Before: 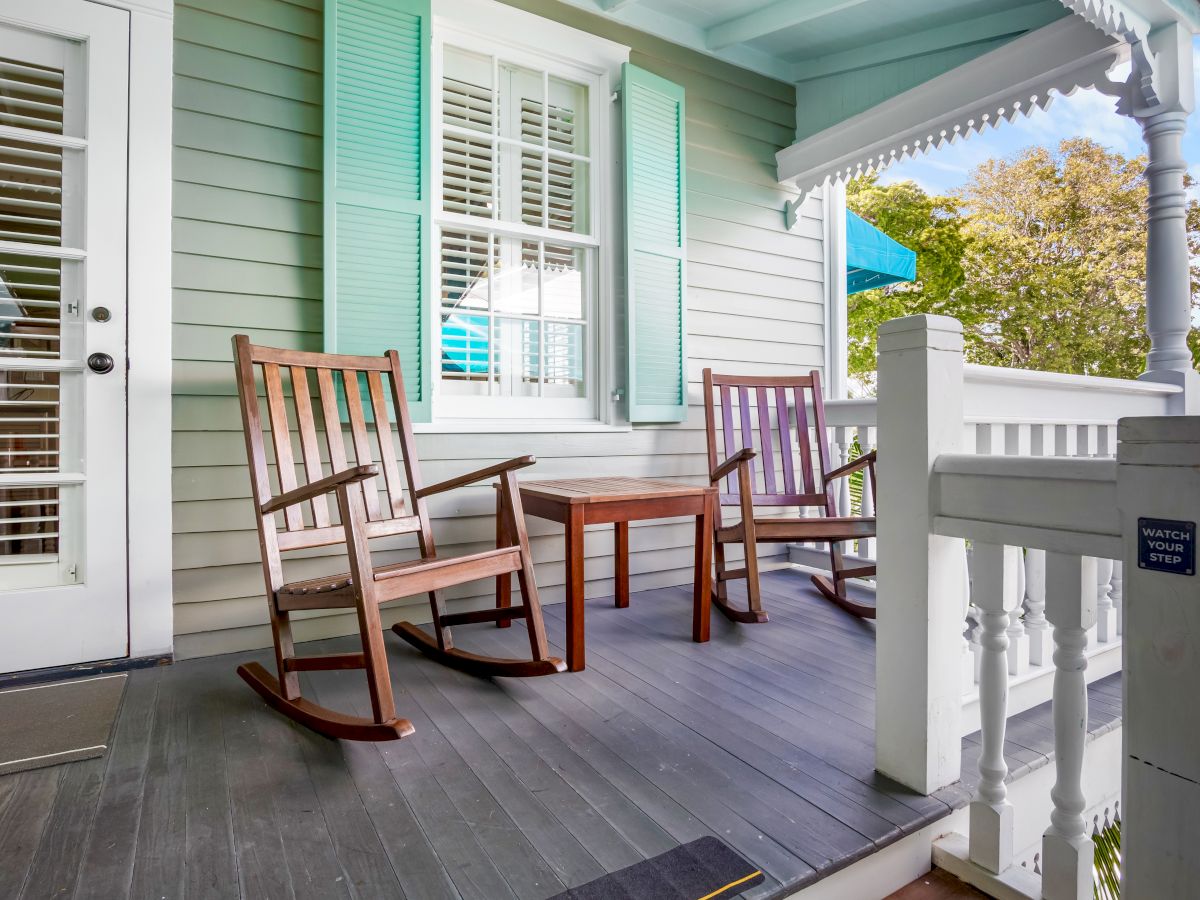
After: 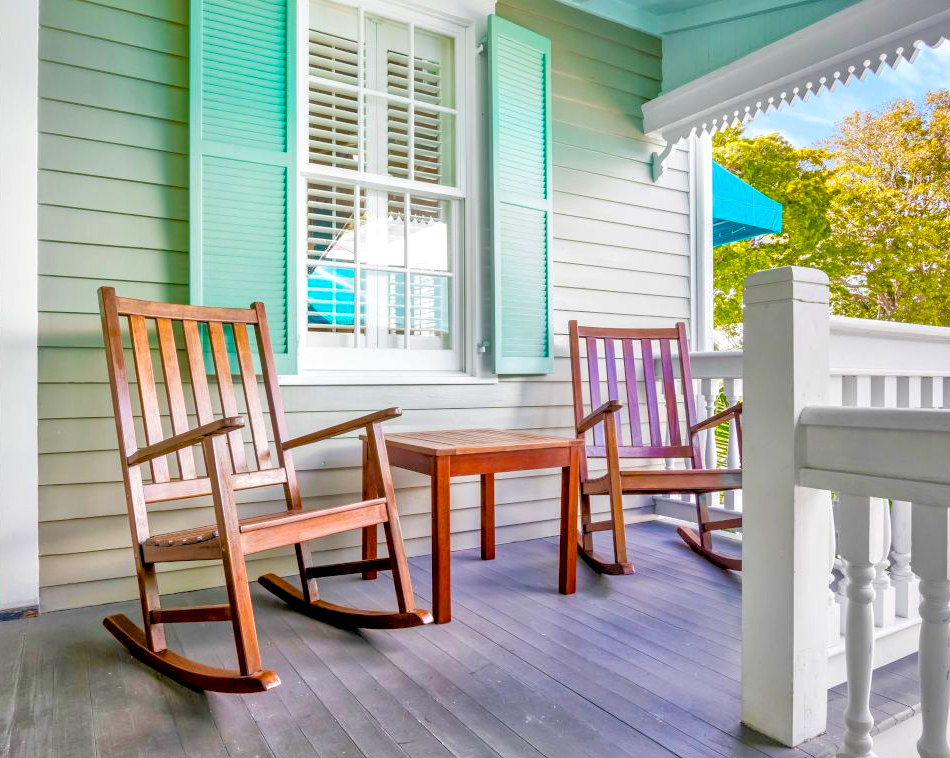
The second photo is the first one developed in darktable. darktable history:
color balance rgb: linear chroma grading › global chroma 15%, perceptual saturation grading › global saturation 30%
local contrast: highlights 100%, shadows 100%, detail 120%, midtone range 0.2
shadows and highlights: radius 334.93, shadows 63.48, highlights 6.06, compress 87.7%, highlights color adjustment 39.73%, soften with gaussian
crop: left 11.225%, top 5.381%, right 9.565%, bottom 10.314%
tone equalizer: -7 EV 0.15 EV, -6 EV 0.6 EV, -5 EV 1.15 EV, -4 EV 1.33 EV, -3 EV 1.15 EV, -2 EV 0.6 EV, -1 EV 0.15 EV, mask exposure compensation -0.5 EV
